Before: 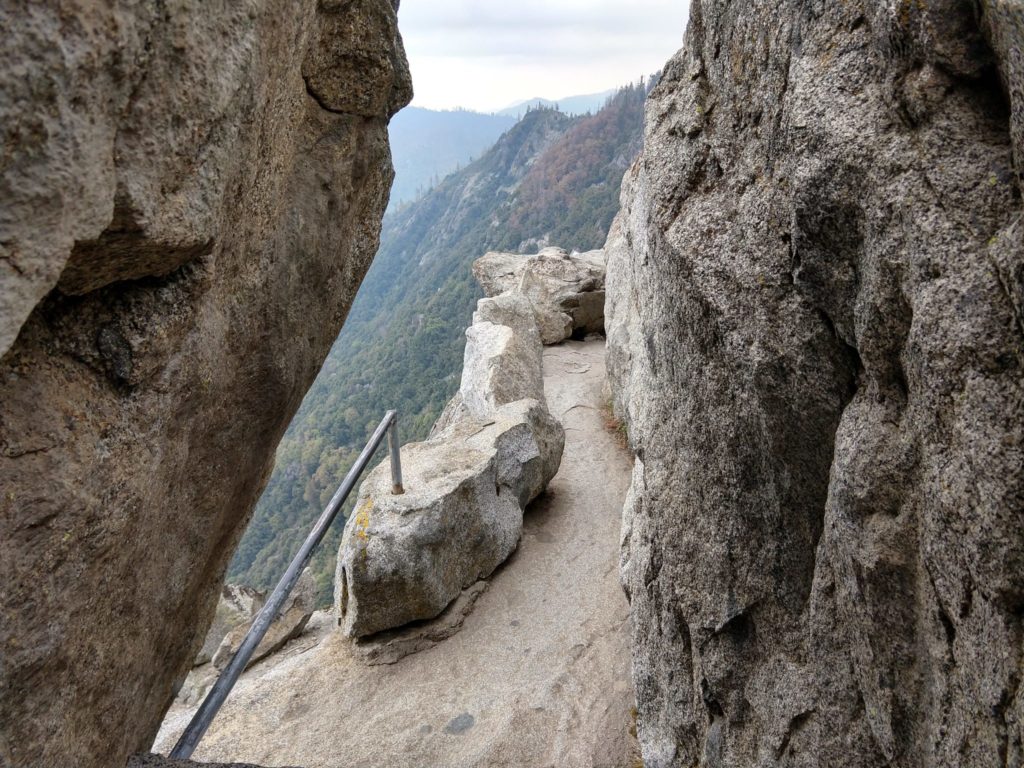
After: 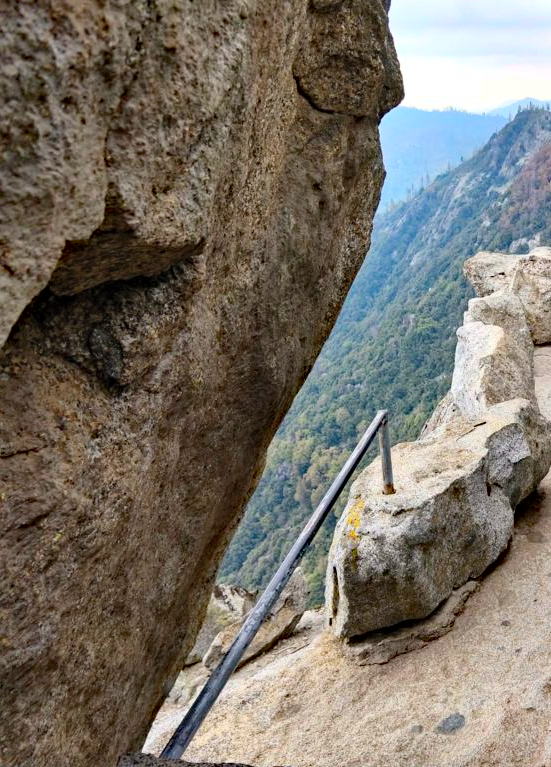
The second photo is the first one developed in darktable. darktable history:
crop: left 0.964%, right 45.211%, bottom 0.09%
contrast brightness saturation: contrast 0.199, brightness 0.167, saturation 0.216
haze removal: strength 0.519, distance 0.924, compatibility mode true, adaptive false
exposure: compensate highlight preservation false
